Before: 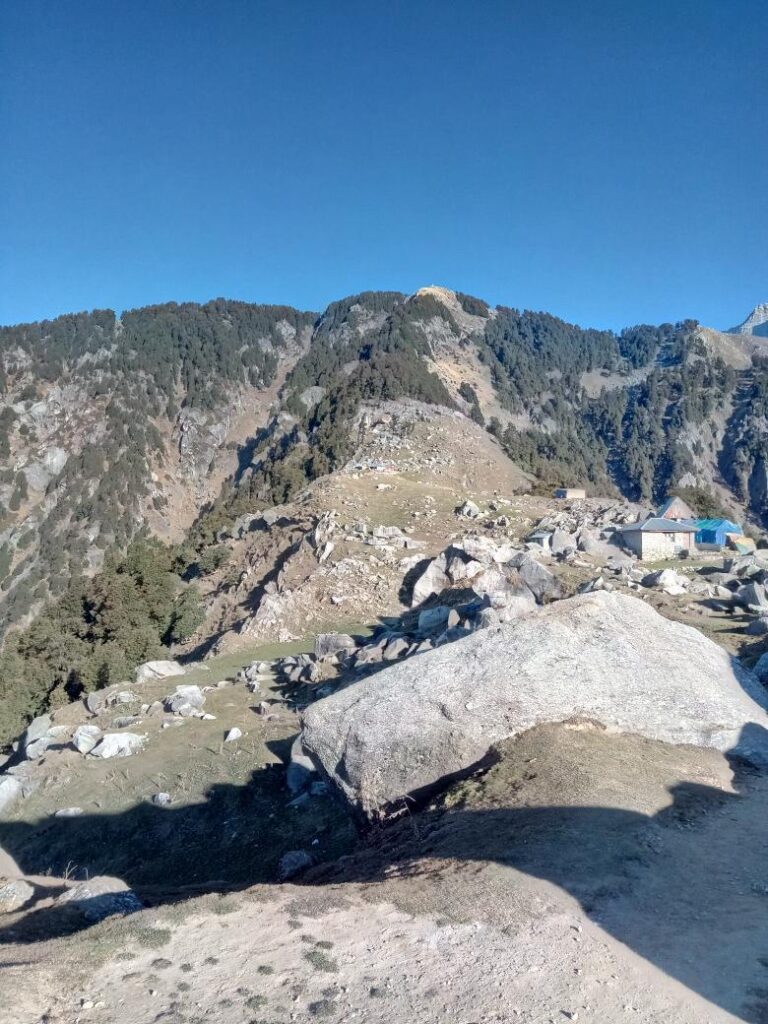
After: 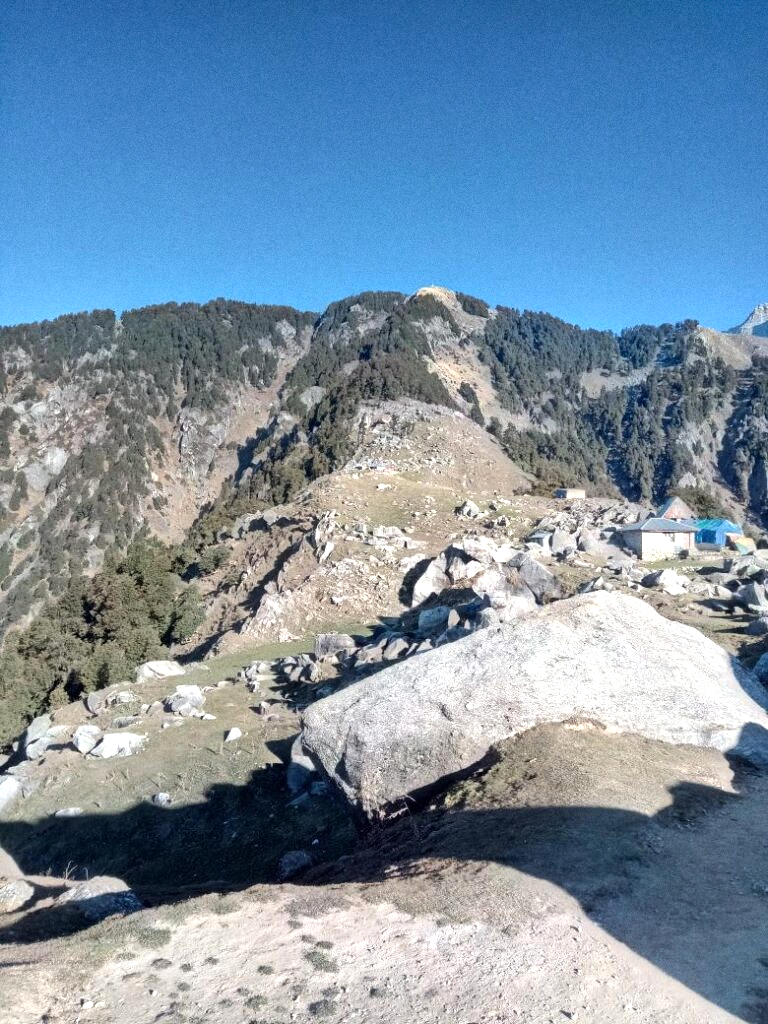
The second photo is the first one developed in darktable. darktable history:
grain: coarseness 0.09 ISO
tone equalizer: -8 EV -0.417 EV, -7 EV -0.389 EV, -6 EV -0.333 EV, -5 EV -0.222 EV, -3 EV 0.222 EV, -2 EV 0.333 EV, -1 EV 0.389 EV, +0 EV 0.417 EV, edges refinement/feathering 500, mask exposure compensation -1.57 EV, preserve details no
